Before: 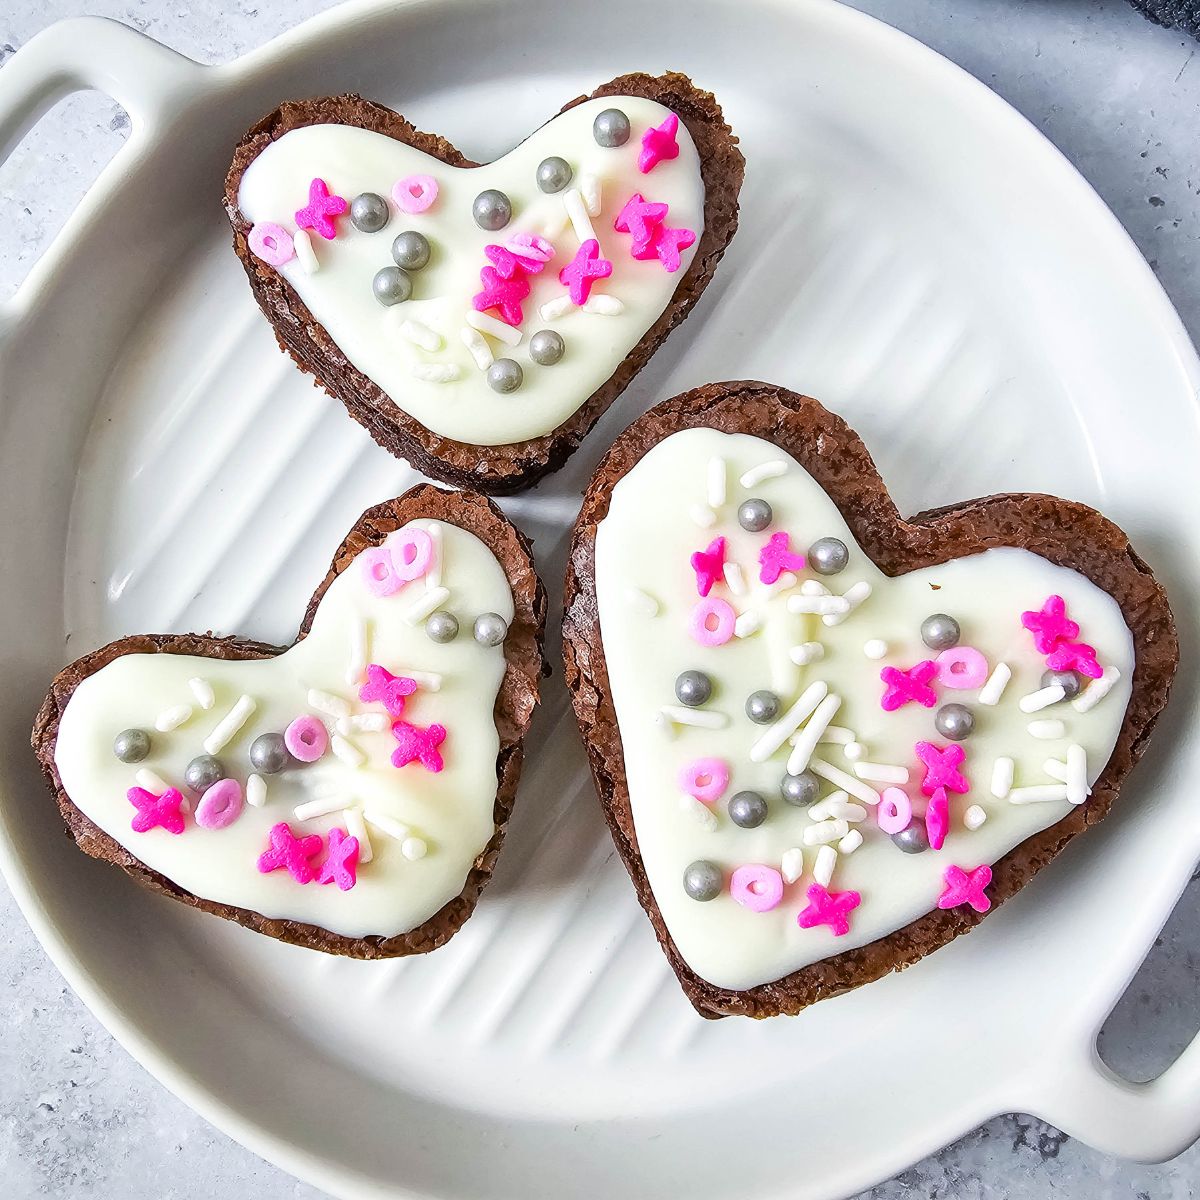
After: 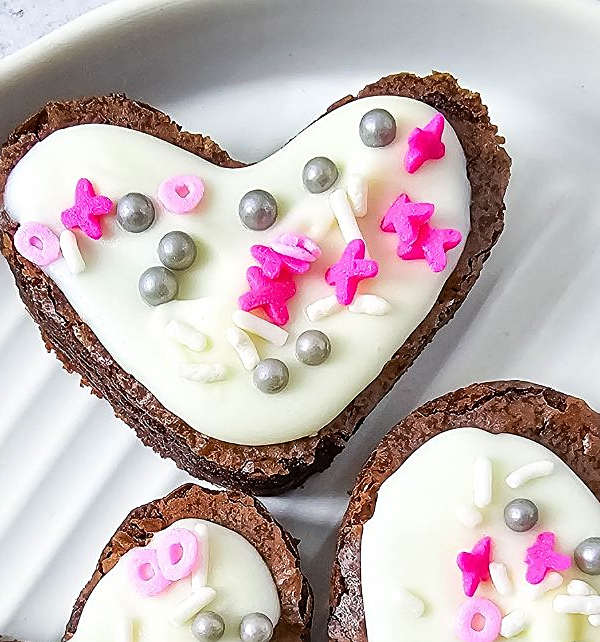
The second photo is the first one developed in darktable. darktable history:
sharpen: on, module defaults
crop: left 19.556%, right 30.401%, bottom 46.458%
